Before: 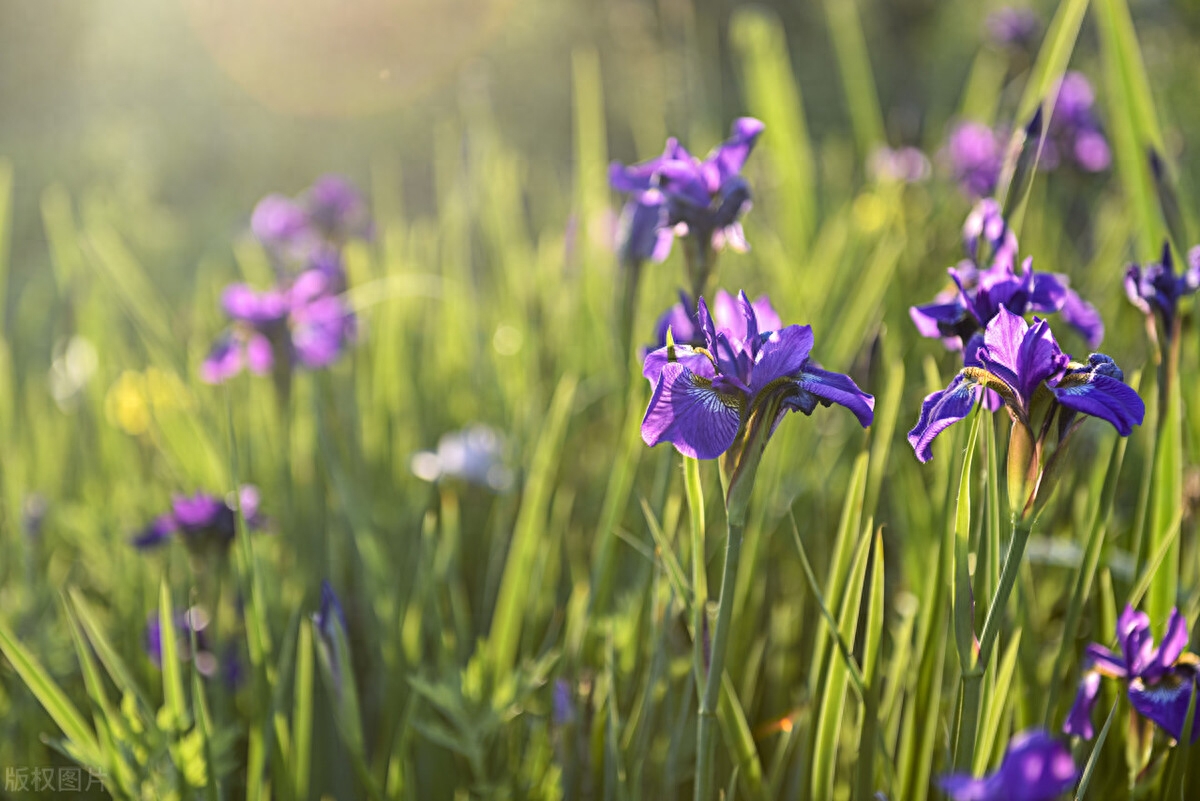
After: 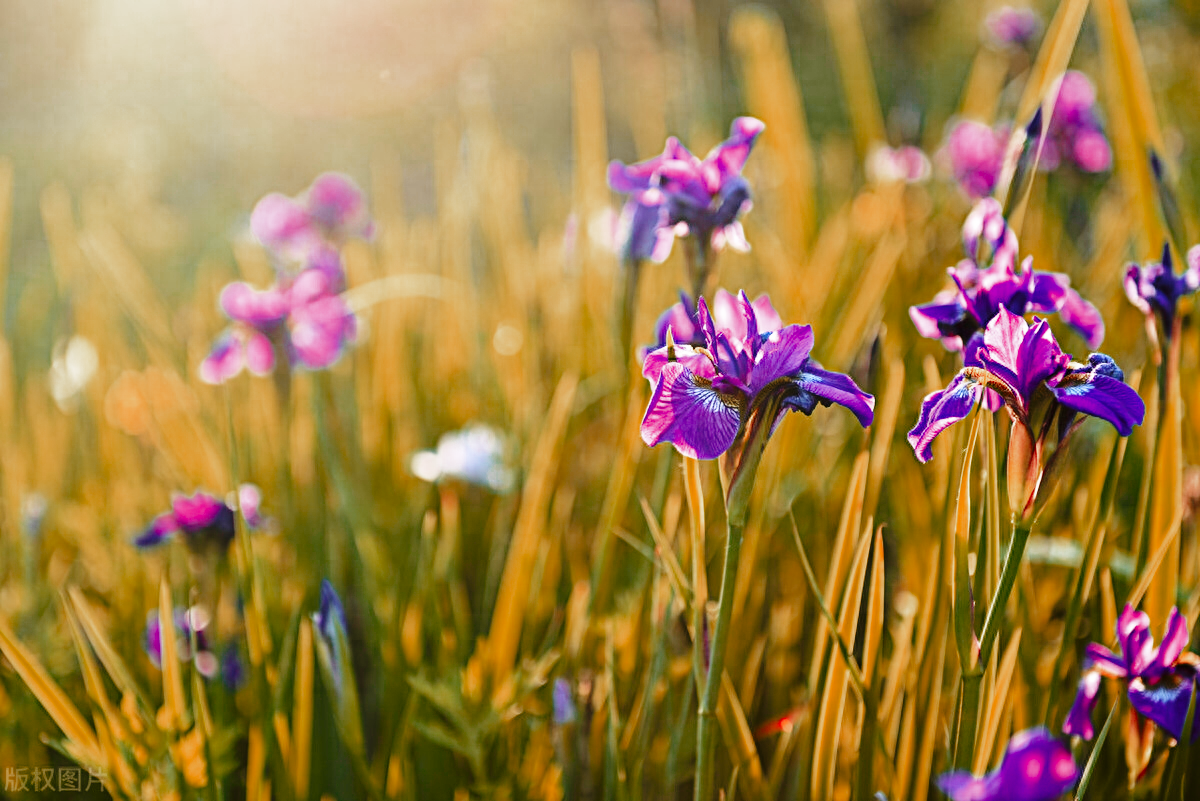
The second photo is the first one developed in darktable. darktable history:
color zones: curves: ch0 [(0, 0.299) (0.25, 0.383) (0.456, 0.352) (0.736, 0.571)]; ch1 [(0, 0.63) (0.151, 0.568) (0.254, 0.416) (0.47, 0.558) (0.732, 0.37) (0.909, 0.492)]; ch2 [(0.004, 0.604) (0.158, 0.443) (0.257, 0.403) (0.761, 0.468)]
velvia: on, module defaults
base curve: curves: ch0 [(0, 0) (0.04, 0.03) (0.133, 0.232) (0.448, 0.748) (0.843, 0.968) (1, 1)], preserve colors none
